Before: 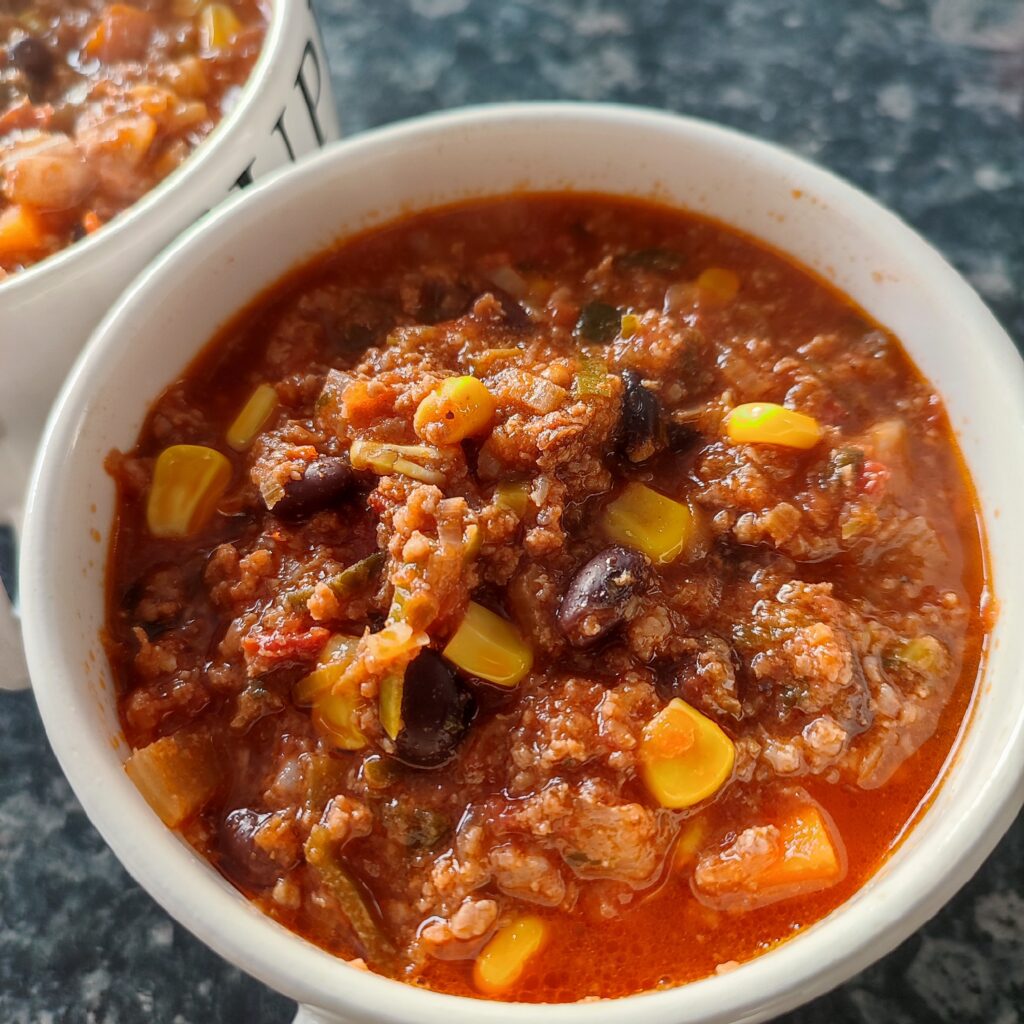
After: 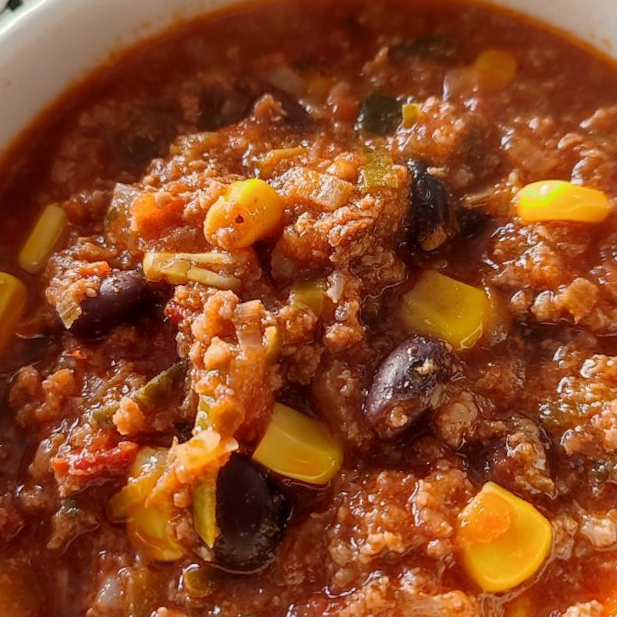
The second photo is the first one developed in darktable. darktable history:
rotate and perspective: rotation -4.86°, automatic cropping off
rgb levels: preserve colors max RGB
crop and rotate: left 22.13%, top 22.054%, right 22.026%, bottom 22.102%
